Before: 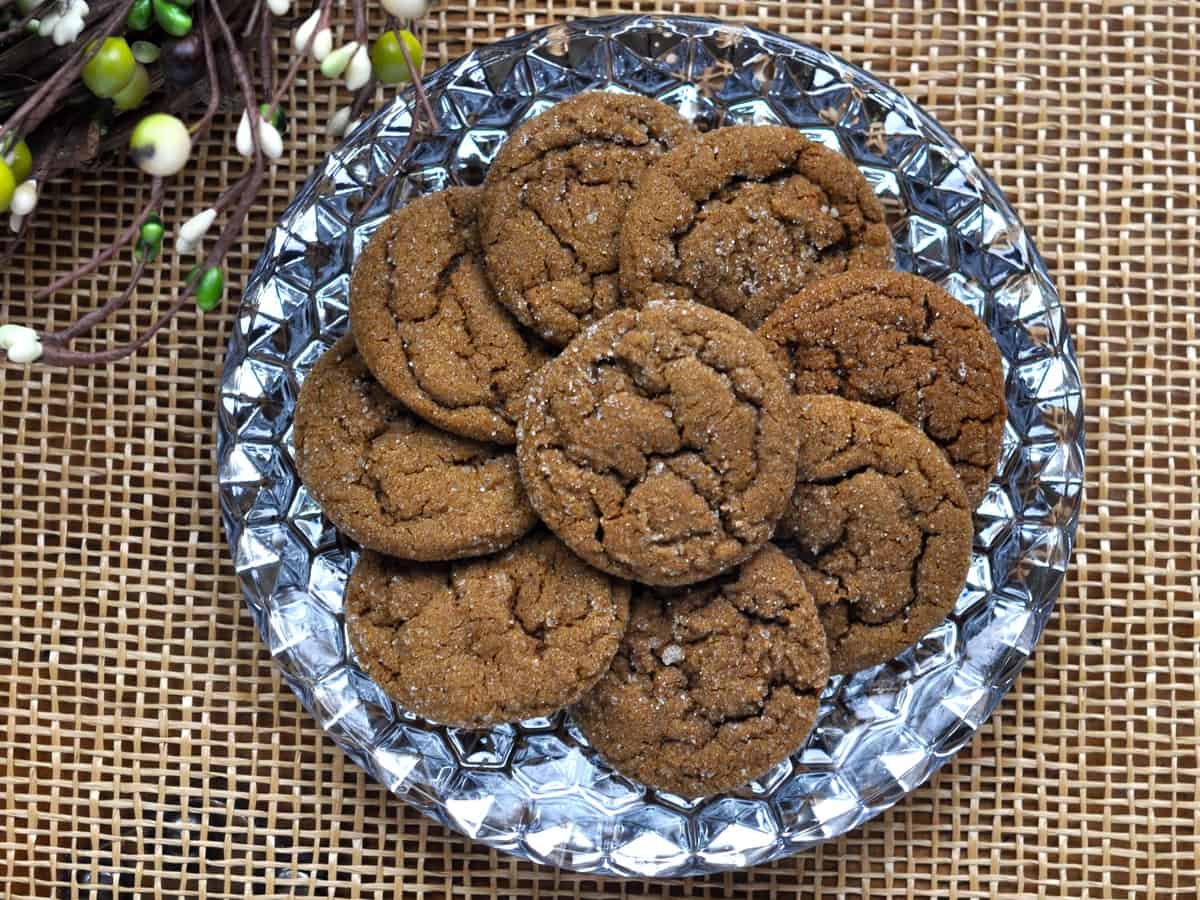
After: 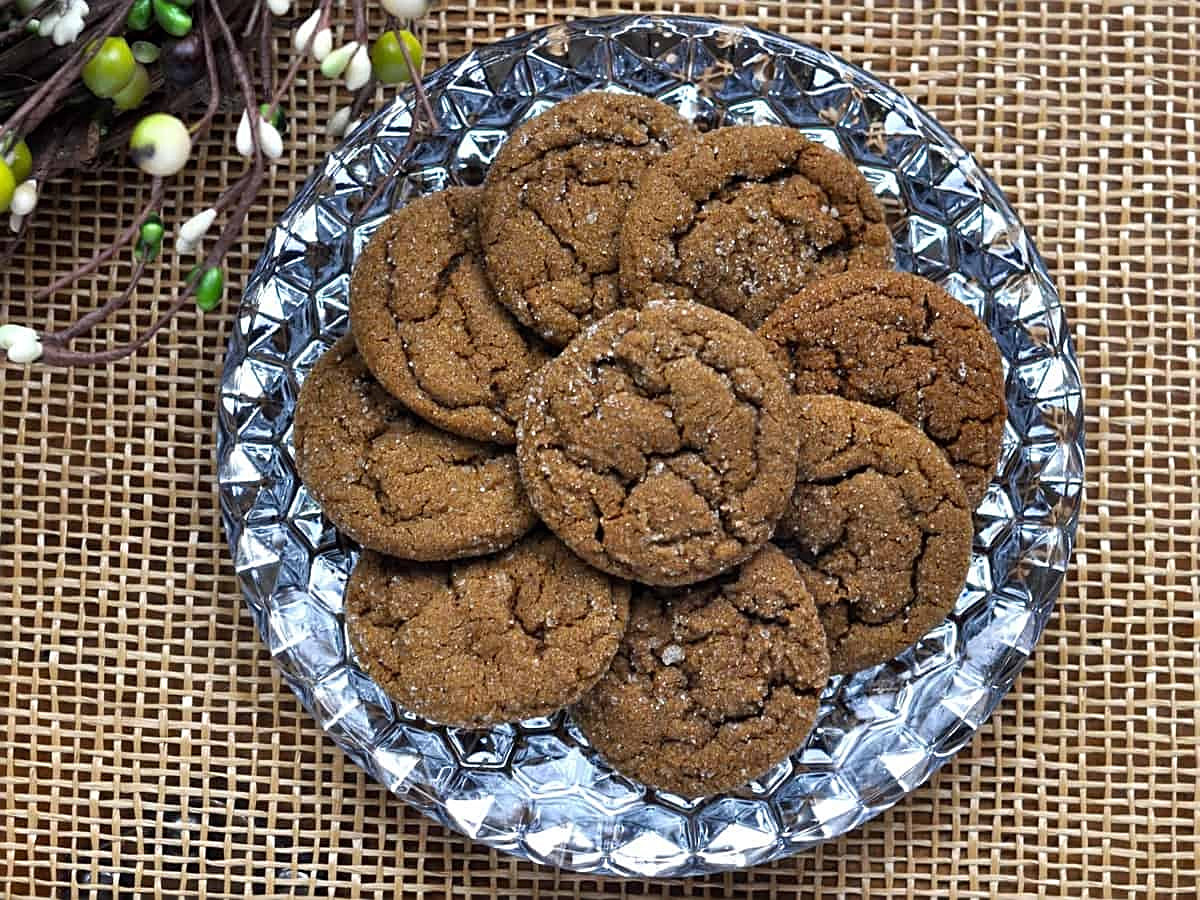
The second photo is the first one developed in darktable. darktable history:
sharpen: on, module defaults
local contrast: mode bilateral grid, contrast 10, coarseness 25, detail 110%, midtone range 0.2
